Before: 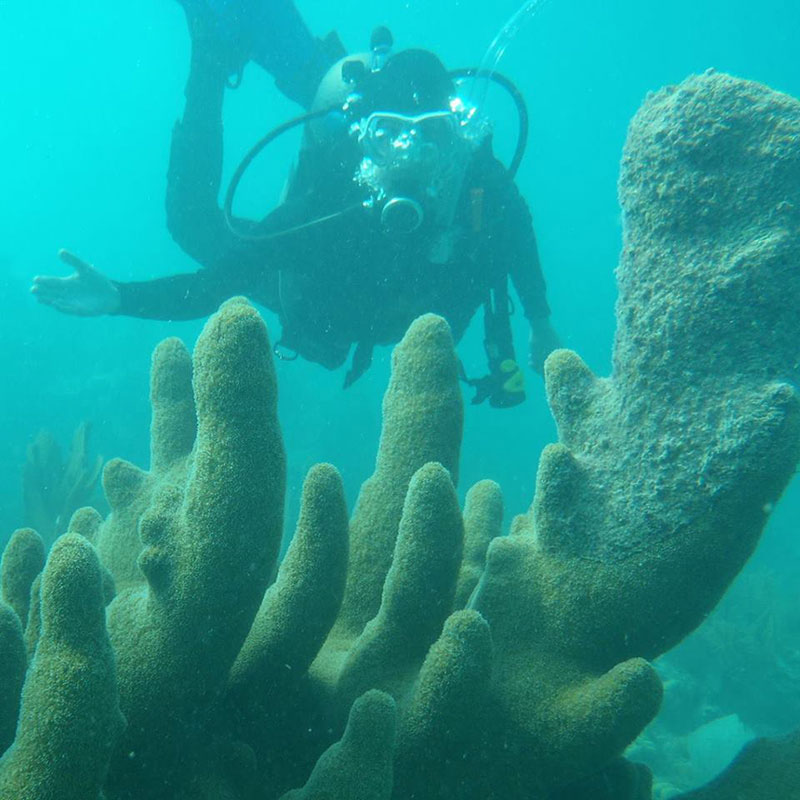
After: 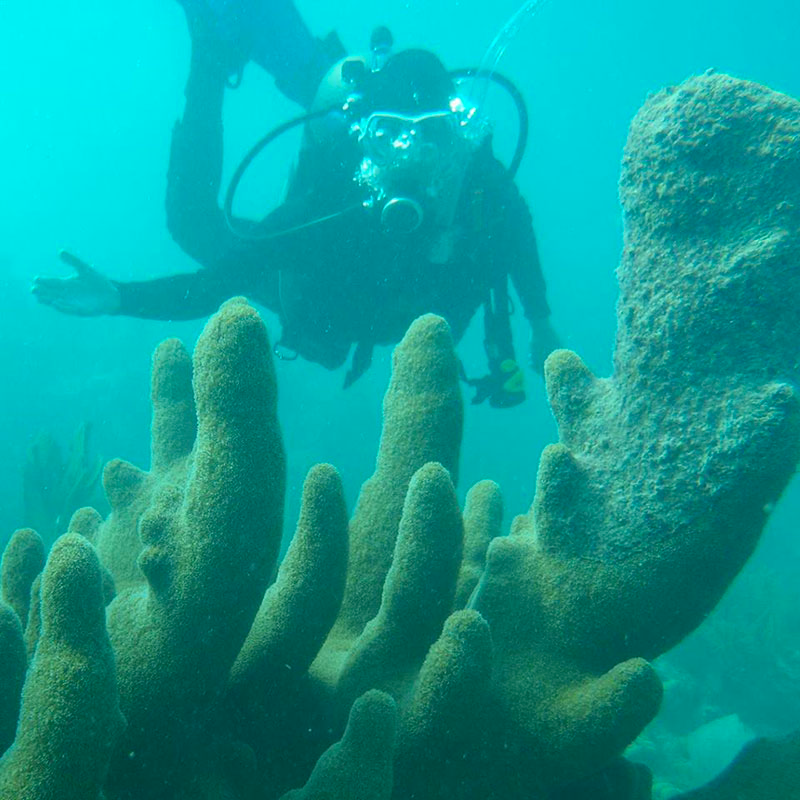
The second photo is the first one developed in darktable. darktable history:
color correction: highlights b* -0.04, saturation 1.14
